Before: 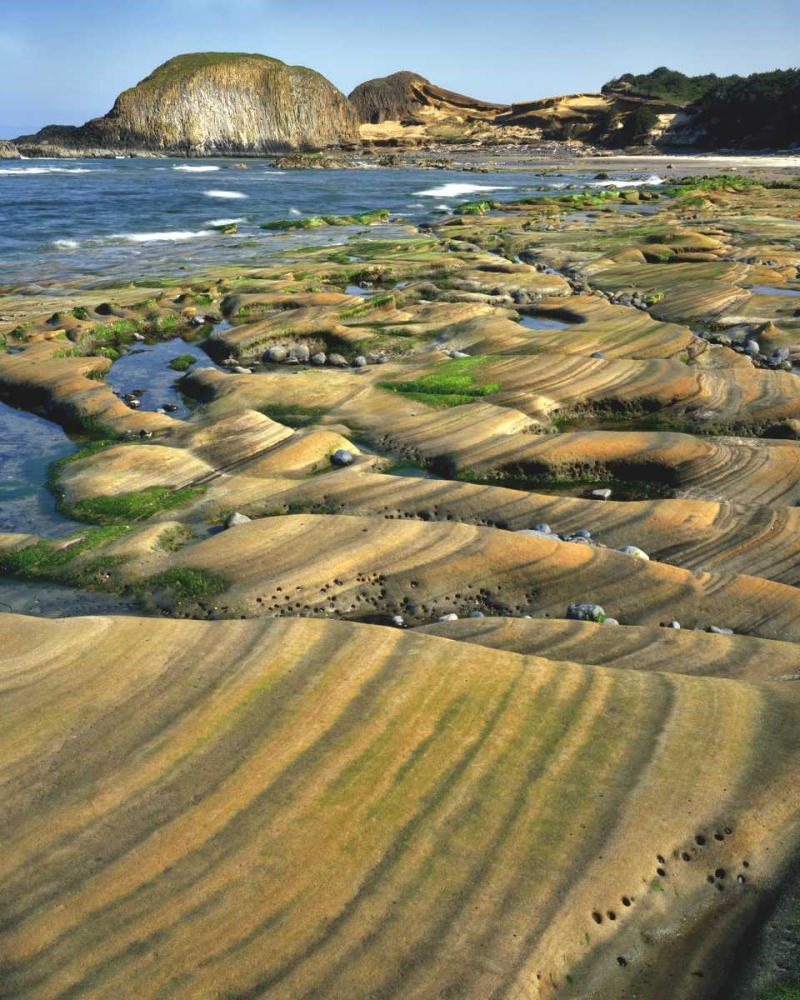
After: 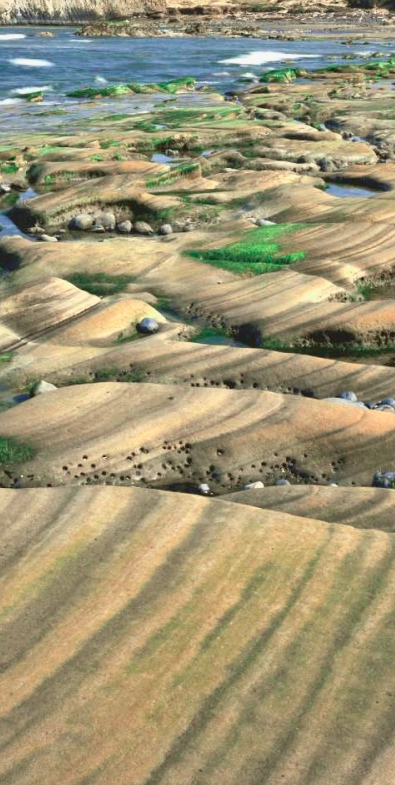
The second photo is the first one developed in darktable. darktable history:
crop and rotate: angle 0.02°, left 24.353%, top 13.219%, right 26.156%, bottom 8.224%
rgb curve: curves: ch0 [(0, 0) (0.053, 0.068) (0.122, 0.128) (1, 1)]
tone curve: curves: ch0 [(0, 0.039) (0.104, 0.094) (0.285, 0.301) (0.689, 0.764) (0.89, 0.926) (0.994, 0.971)]; ch1 [(0, 0) (0.337, 0.249) (0.437, 0.411) (0.485, 0.487) (0.515, 0.514) (0.566, 0.563) (0.641, 0.655) (1, 1)]; ch2 [(0, 0) (0.314, 0.301) (0.421, 0.411) (0.502, 0.505) (0.528, 0.54) (0.557, 0.555) (0.612, 0.583) (0.722, 0.67) (1, 1)], color space Lab, independent channels, preserve colors none
shadows and highlights: shadows 62.66, white point adjustment 0.37, highlights -34.44, compress 83.82%
